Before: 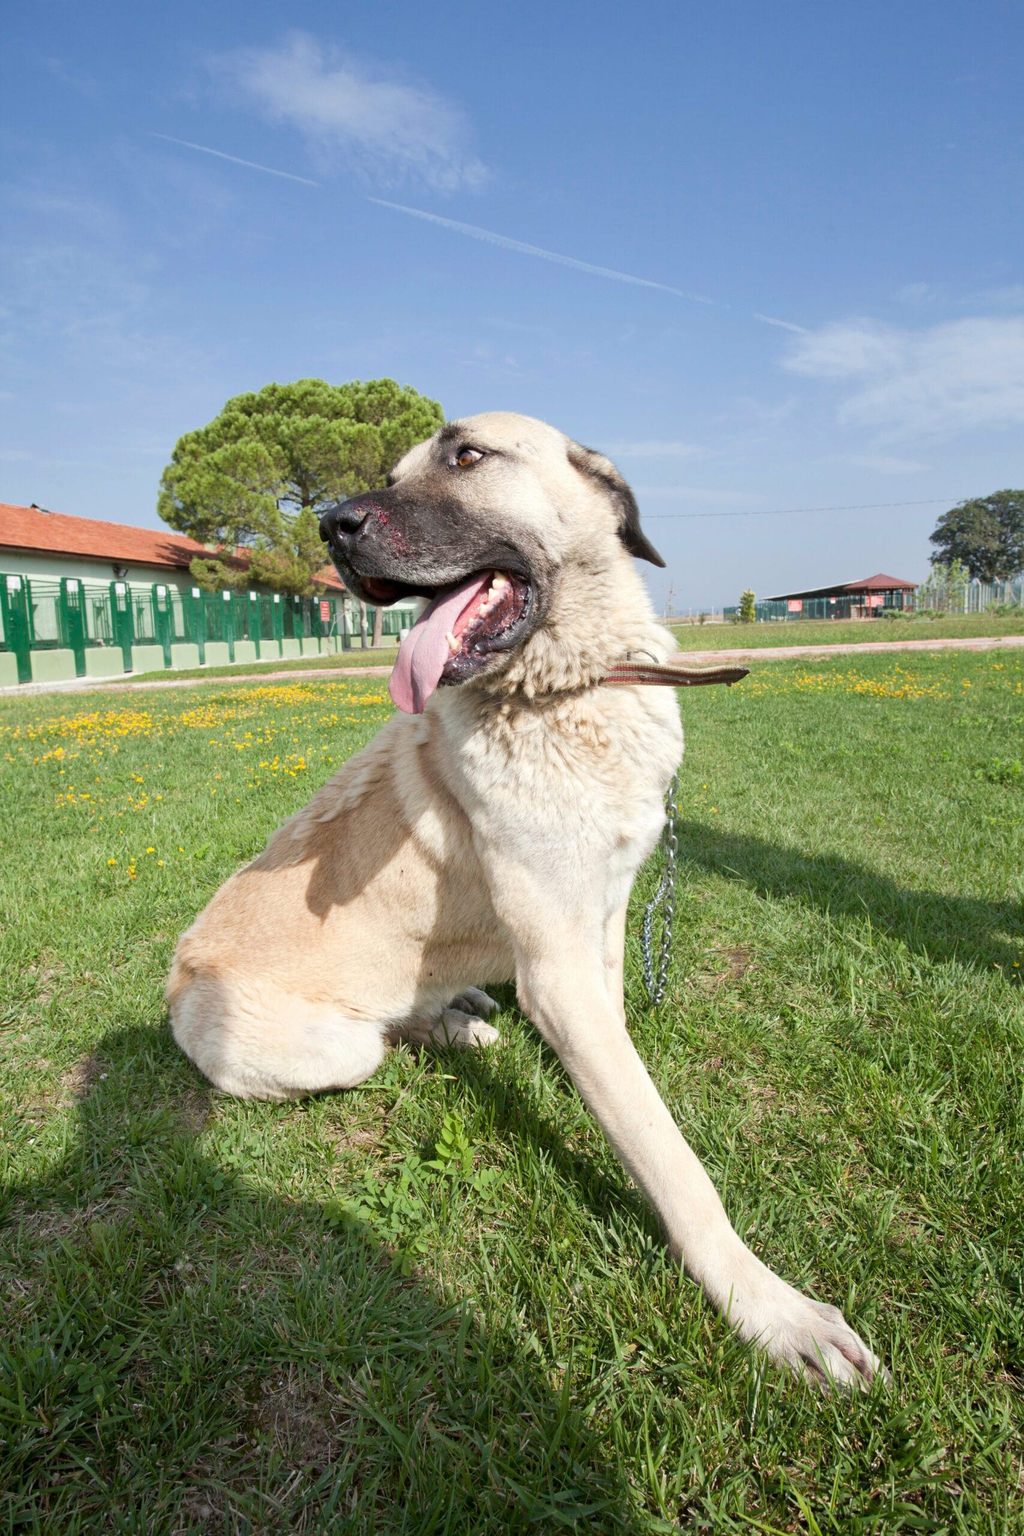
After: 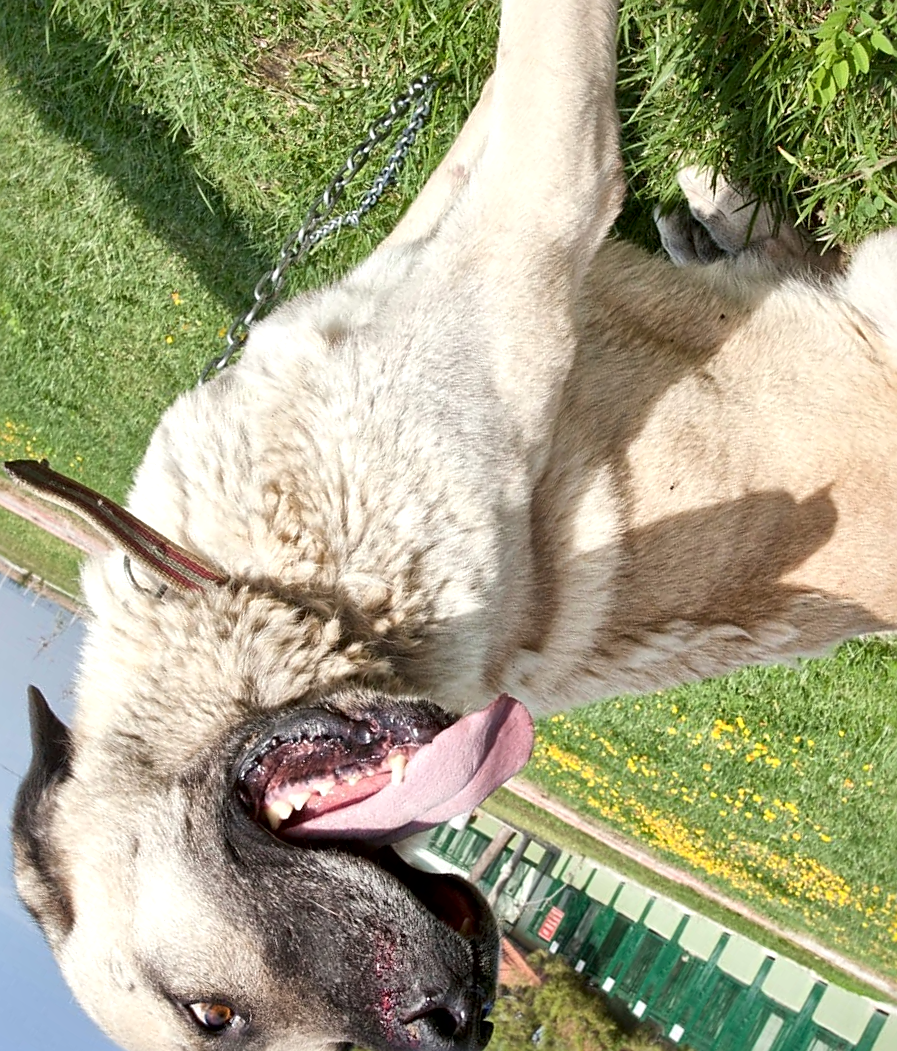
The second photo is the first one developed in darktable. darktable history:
crop and rotate: angle 147.98°, left 9.091%, top 15.568%, right 4.561%, bottom 16.971%
local contrast: mode bilateral grid, contrast 21, coarseness 50, detail 179%, midtone range 0.2
sharpen: on, module defaults
